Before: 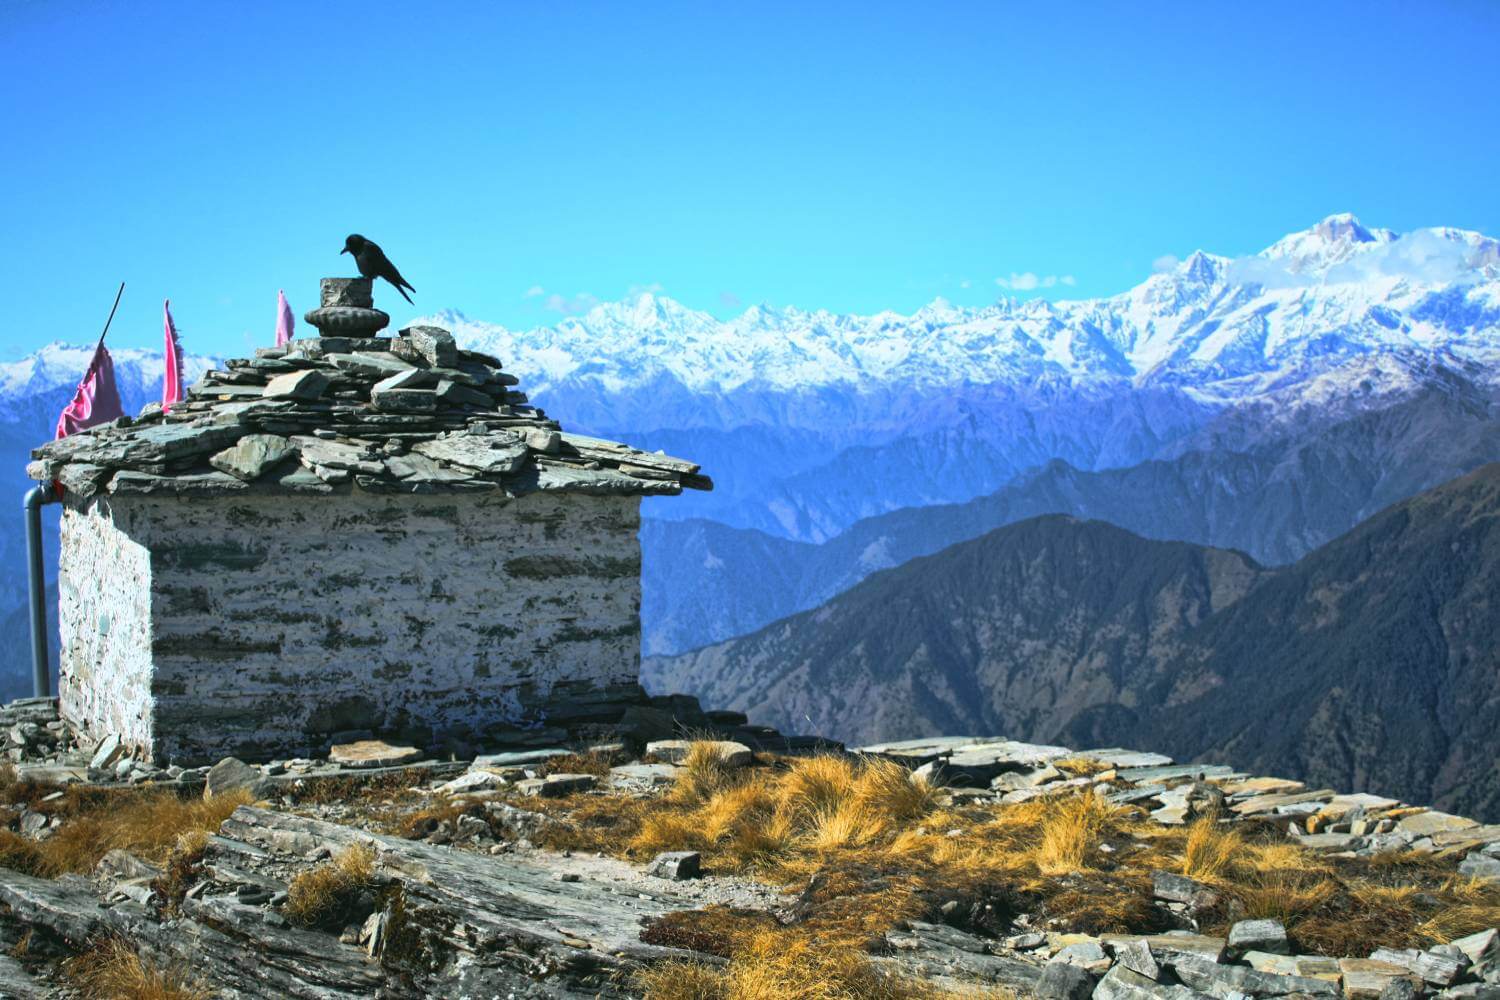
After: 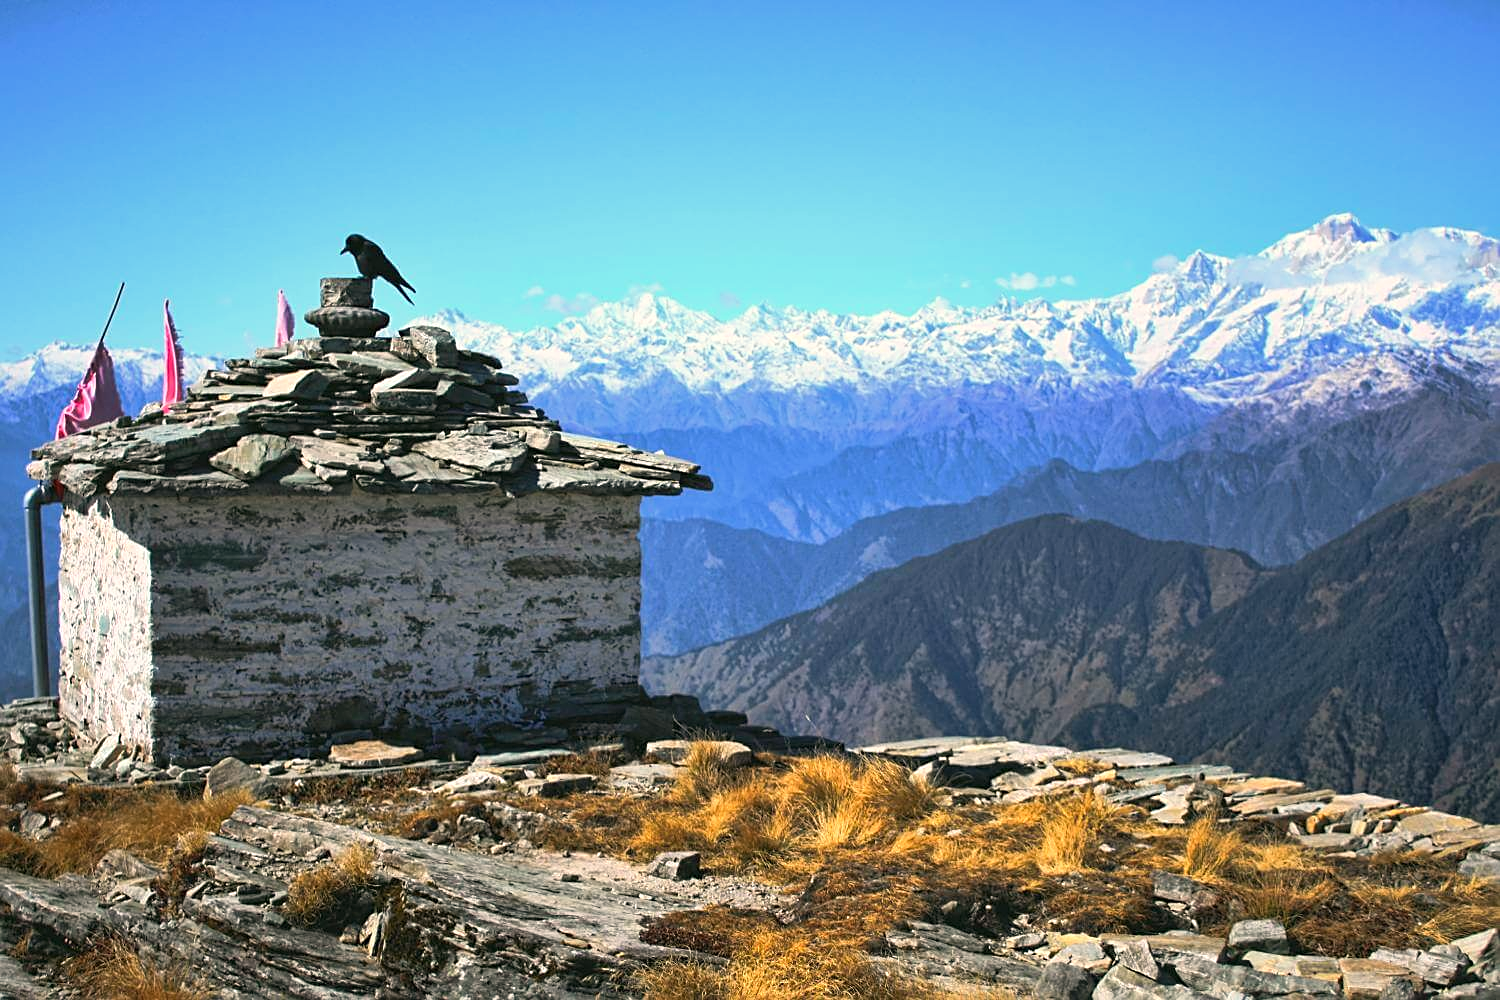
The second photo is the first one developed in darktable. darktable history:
sharpen: on, module defaults
white balance: red 1.127, blue 0.943
